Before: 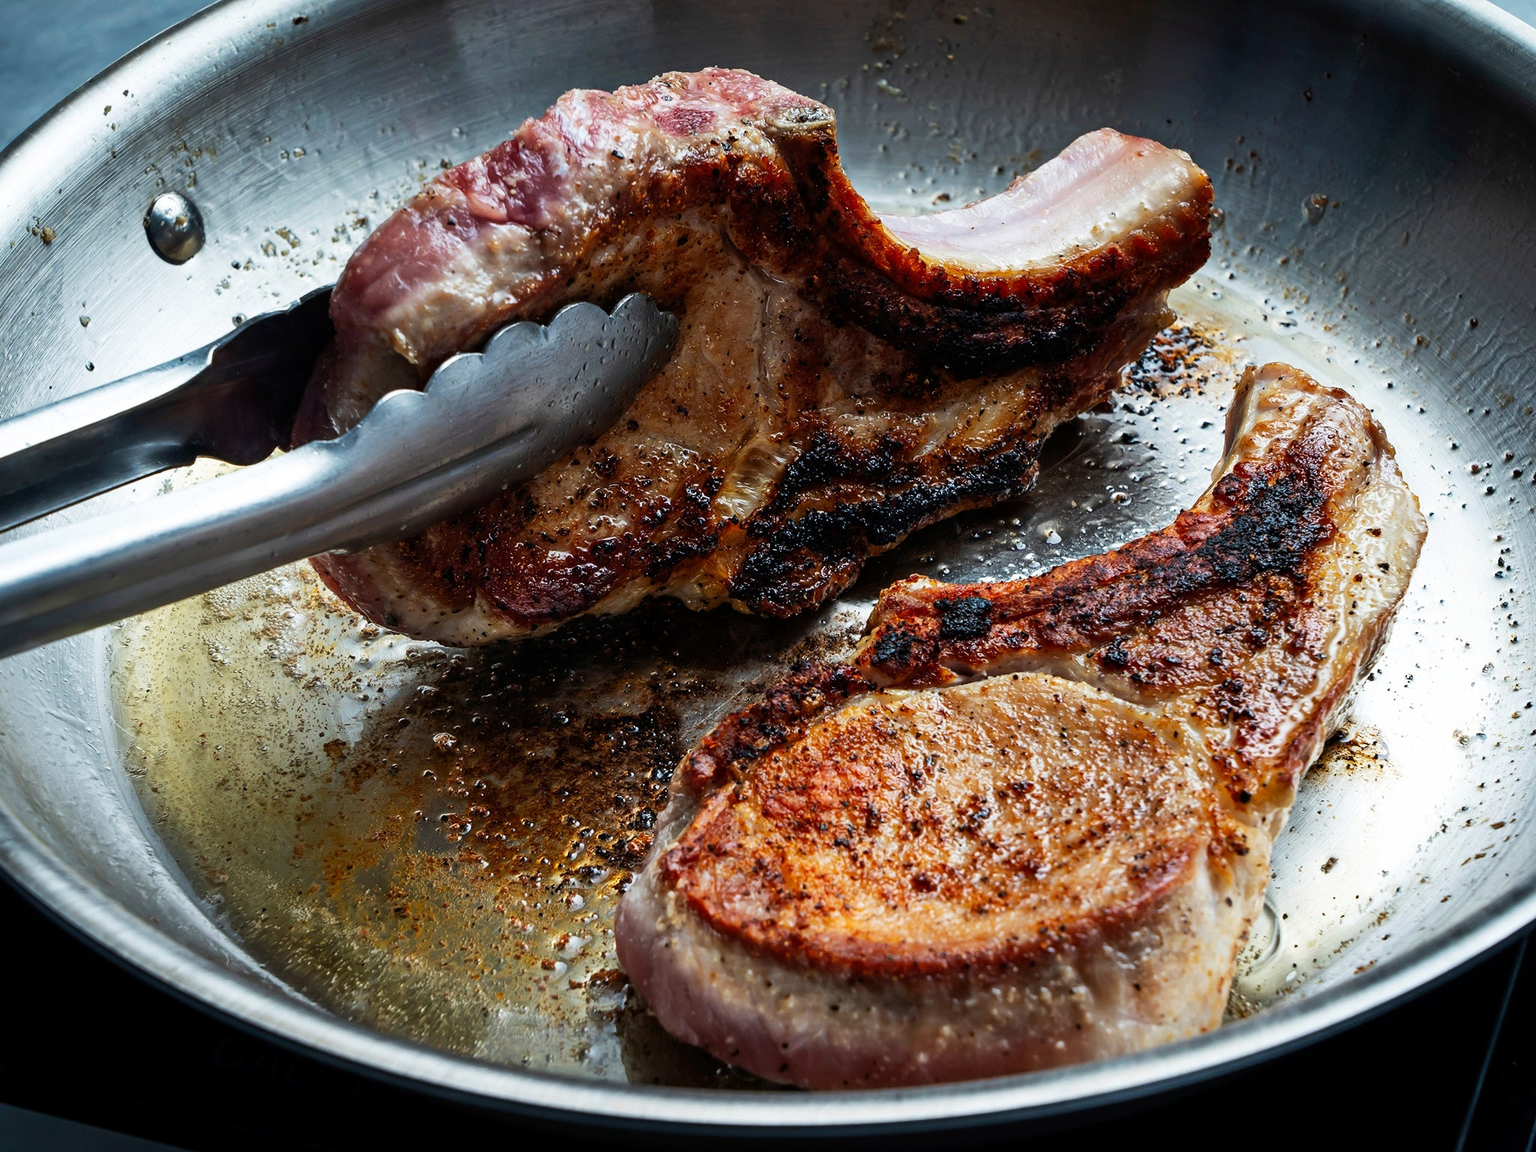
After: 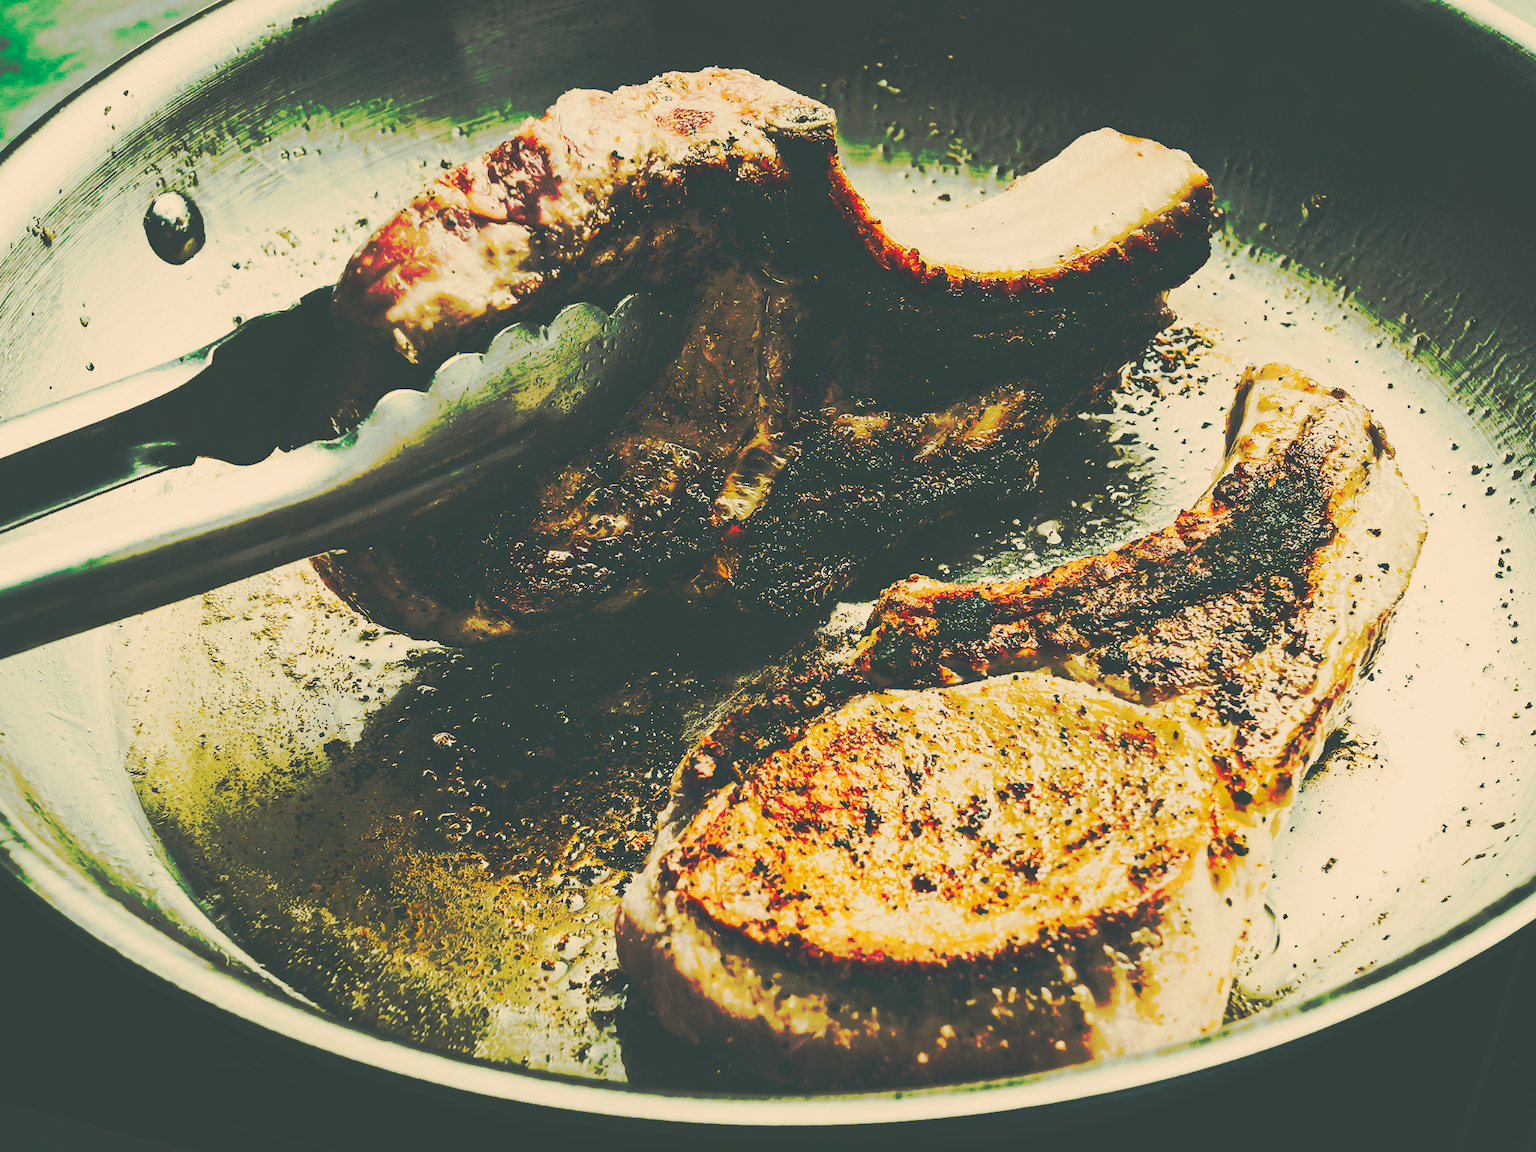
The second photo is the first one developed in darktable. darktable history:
tone curve: curves: ch0 [(0, 0) (0.003, 0.002) (0.011, 0.01) (0.025, 0.022) (0.044, 0.039) (0.069, 0.06) (0.1, 0.087) (0.136, 0.118) (0.177, 0.154) (0.224, 0.195) (0.277, 0.241) (0.335, 0.292) (0.399, 0.347) (0.468, 0.408) (0.543, 0.68) (0.623, 0.737) (0.709, 0.797) (0.801, 0.861) (0.898, 0.928) (1, 1)], preserve colors none
color look up table: target L [85.63, 85.12, 83.13, 81.5, 75.81, 70.56, 63.93, 51.4, 44.04, 35.92, 32.33, 31.07, 200, 81.52, 81.5, 75.95, 68.77, 73.59, 62.99, 61.44, 60.26, 59.66, 49.07, 36.05, 31.93, 30.54, 85.45, 85.22, 80.31, 80.23, 78.3, 73.53, 80.73, 74.28, 75.45, 75.04, 57.52, 46.74, 38.74, 37.39, 42.17, 33.12, 29.99, 81.47, 81.9, 70.21, 58.55, 42.86, 30.86], target a [4.651, 2.211, -5.47, -7.875, -9.397, -21.24, -57.4, -36.24, -9.021, -12.1, -13.41, -6.202, 0, 6.485, 8.336, 18.72, 5.231, 27.95, 31.35, 16.14, 50.06, 43.43, 36.62, -0.789, 1.848, -4.471, 7.063, 7.646, 12.61, 6.282, 1.401, -0.695, 11.53, 10.65, 2.082, 10.96, 18.11, 5.754, 31.31, -3.739, 17.61, 2.632, -4.958, -14.89, -4.017, -26.79, -15.81, -20.96, -7.254], target b [27.5, 31.9, 35.57, 30.72, 34.85, 26.36, 44.91, 27.68, 21.75, 5.615, 4.137, 2.484, 0, 40.99, 31.82, 57.72, 52.99, 40.25, 45.37, 32.61, 24.19, 43.58, 24.15, 4.839, 3.945, 1.095, 25.77, 24.95, 27.19, 26.86, 19.75, 26.85, 23.5, 23.48, 12.97, 19.18, 16.11, -10.79, 7.29, -3.848, -23.09, -11.46, -0.373, 23.69, 25.67, 14.46, 0.075, -1.541, 1.501], num patches 49
